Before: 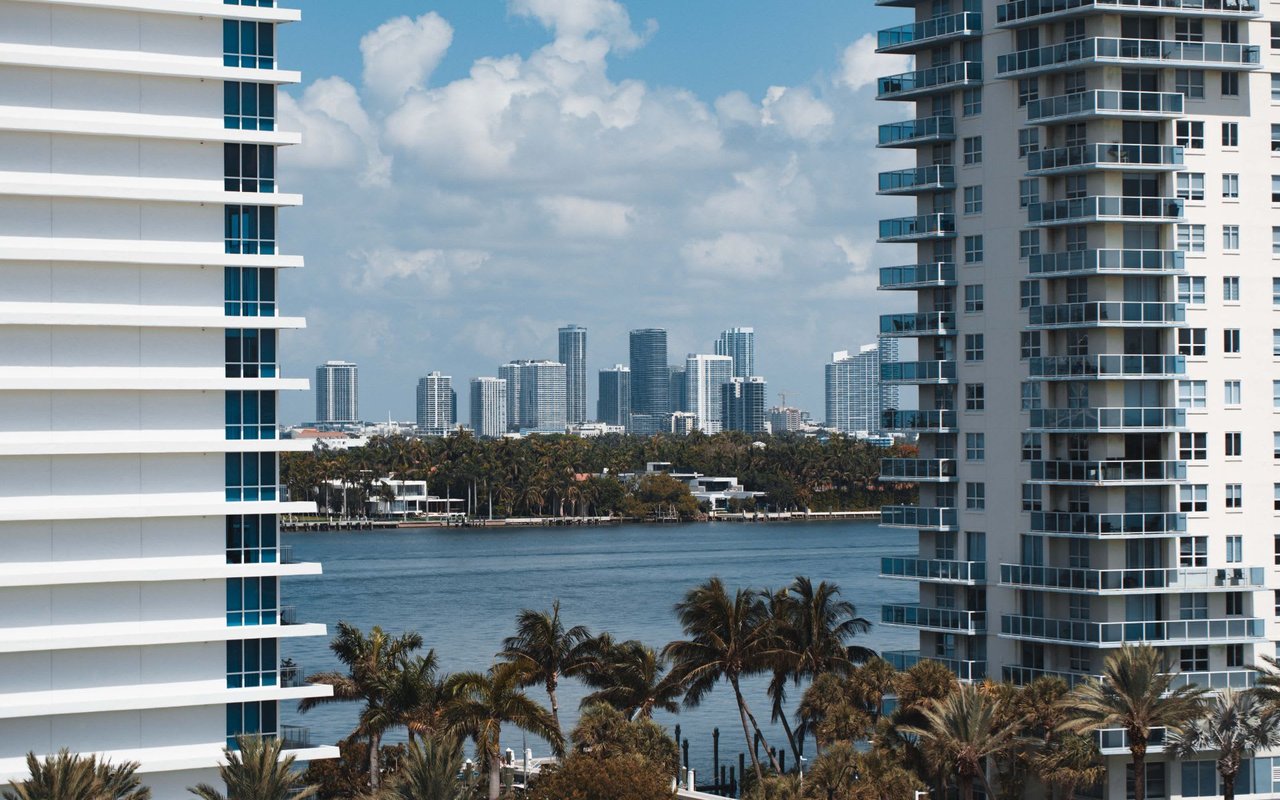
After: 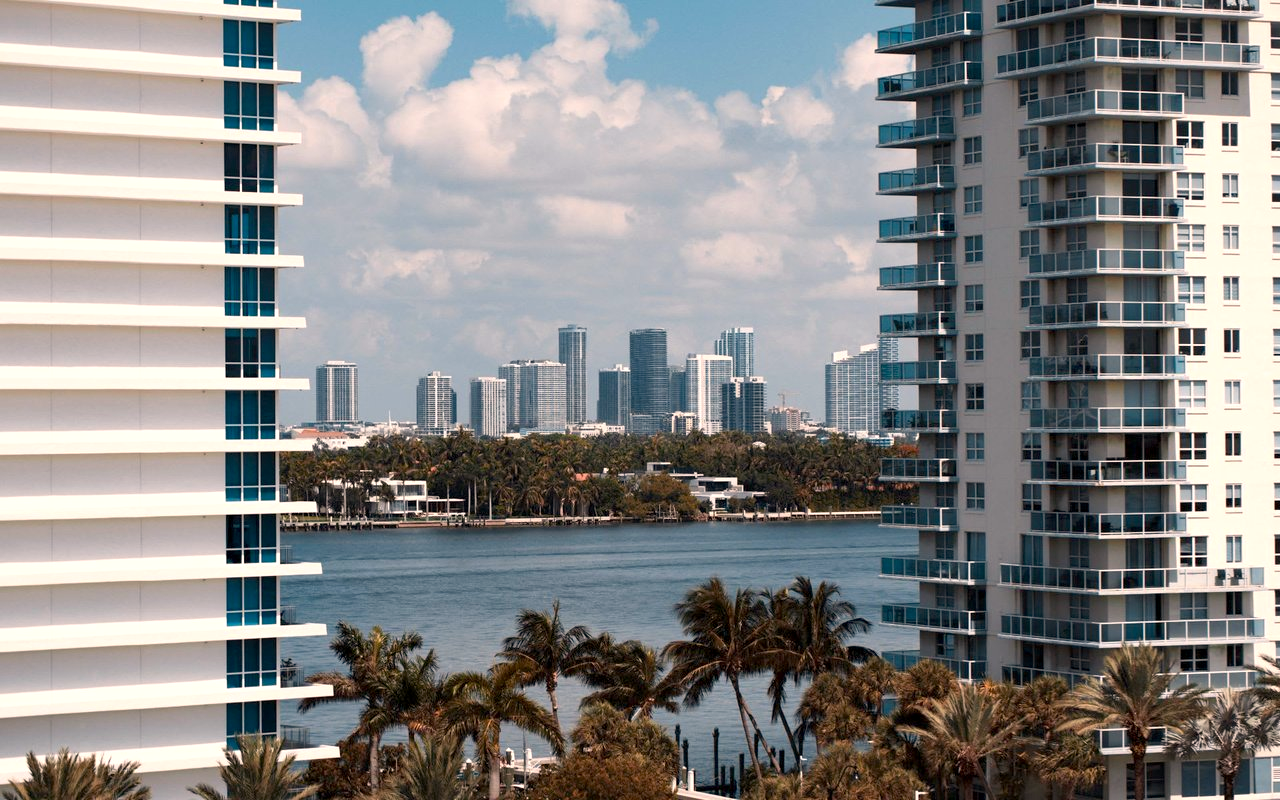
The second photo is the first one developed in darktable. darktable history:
exposure: black level correction 0.007, exposure 0.159 EV, compensate highlight preservation false
white balance: red 1.127, blue 0.943
